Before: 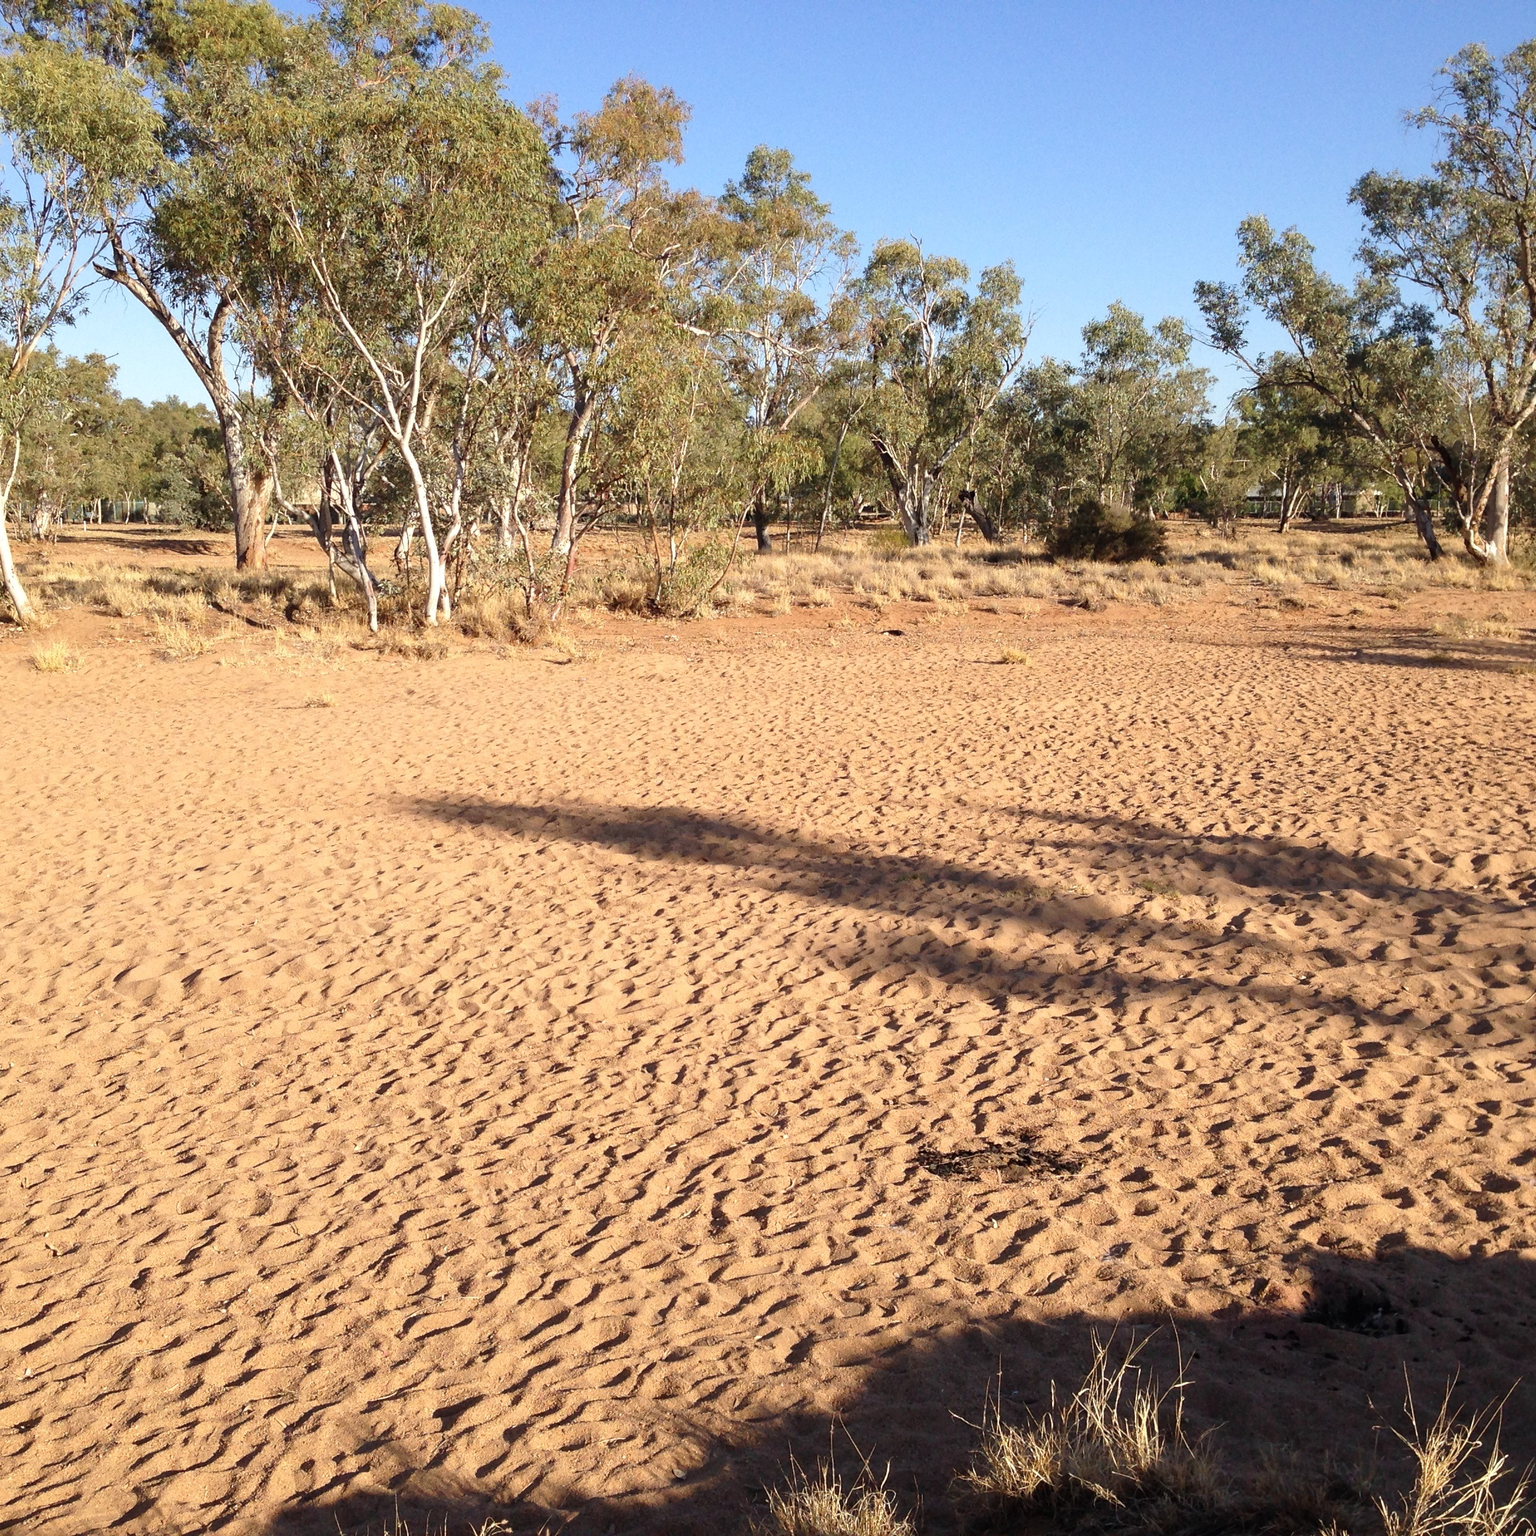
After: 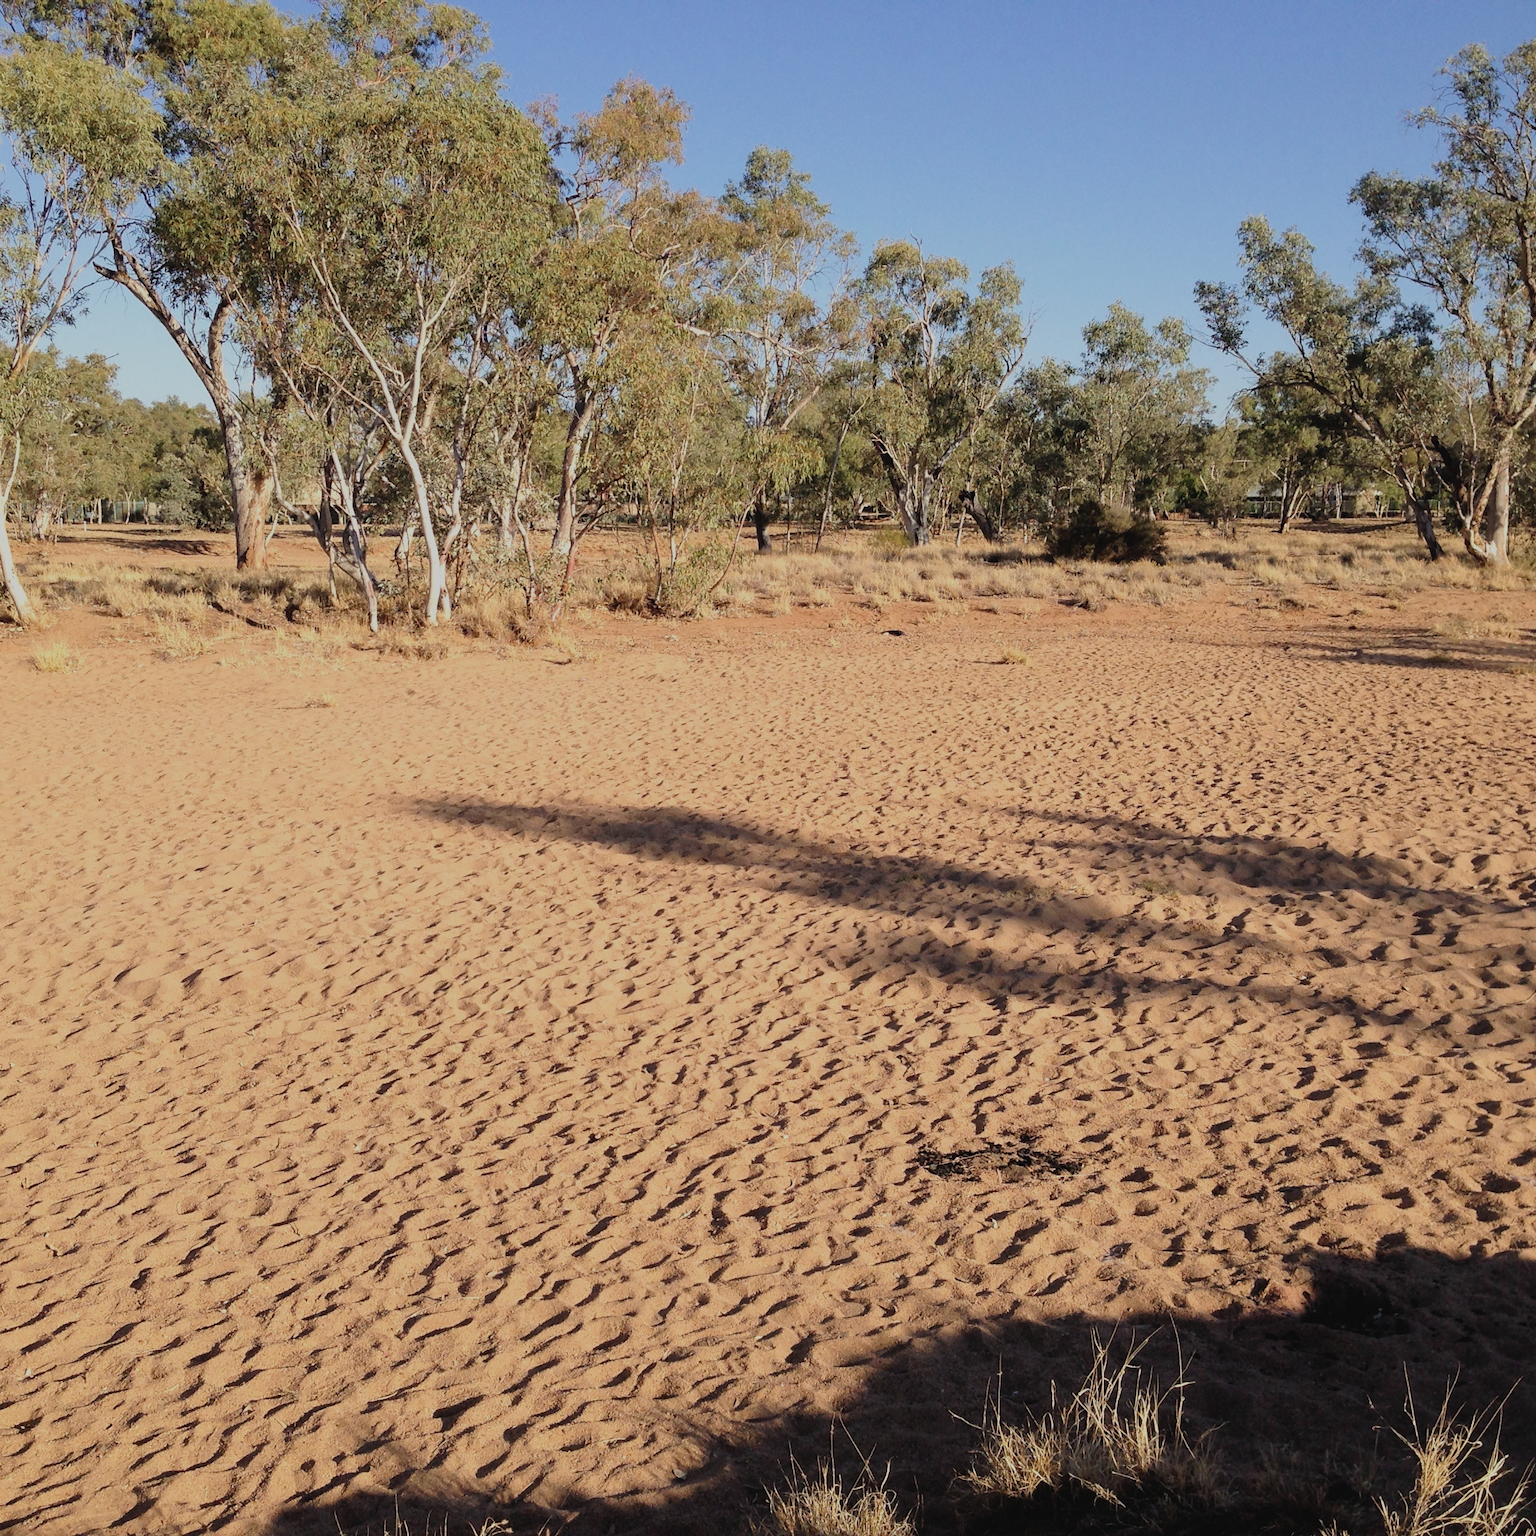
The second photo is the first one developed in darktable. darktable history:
contrast brightness saturation: contrast -0.08, brightness -0.04, saturation -0.11
filmic rgb: black relative exposure -7.65 EV, white relative exposure 4.56 EV, hardness 3.61, color science v6 (2022)
